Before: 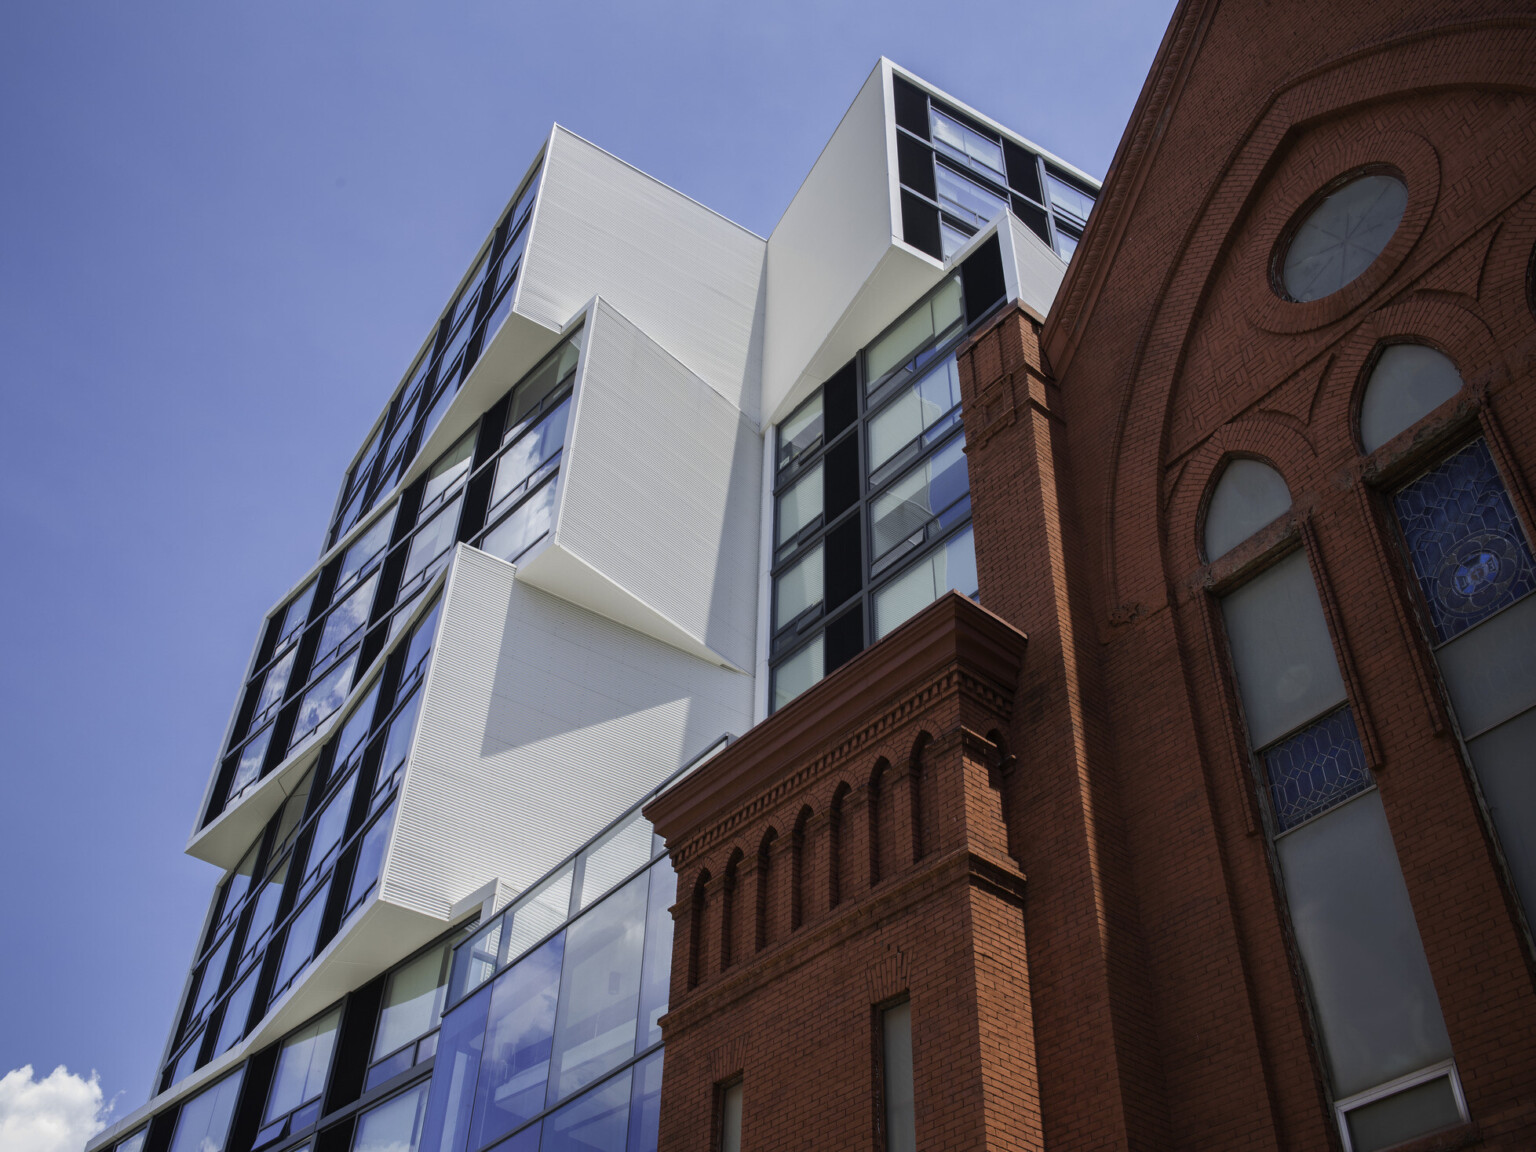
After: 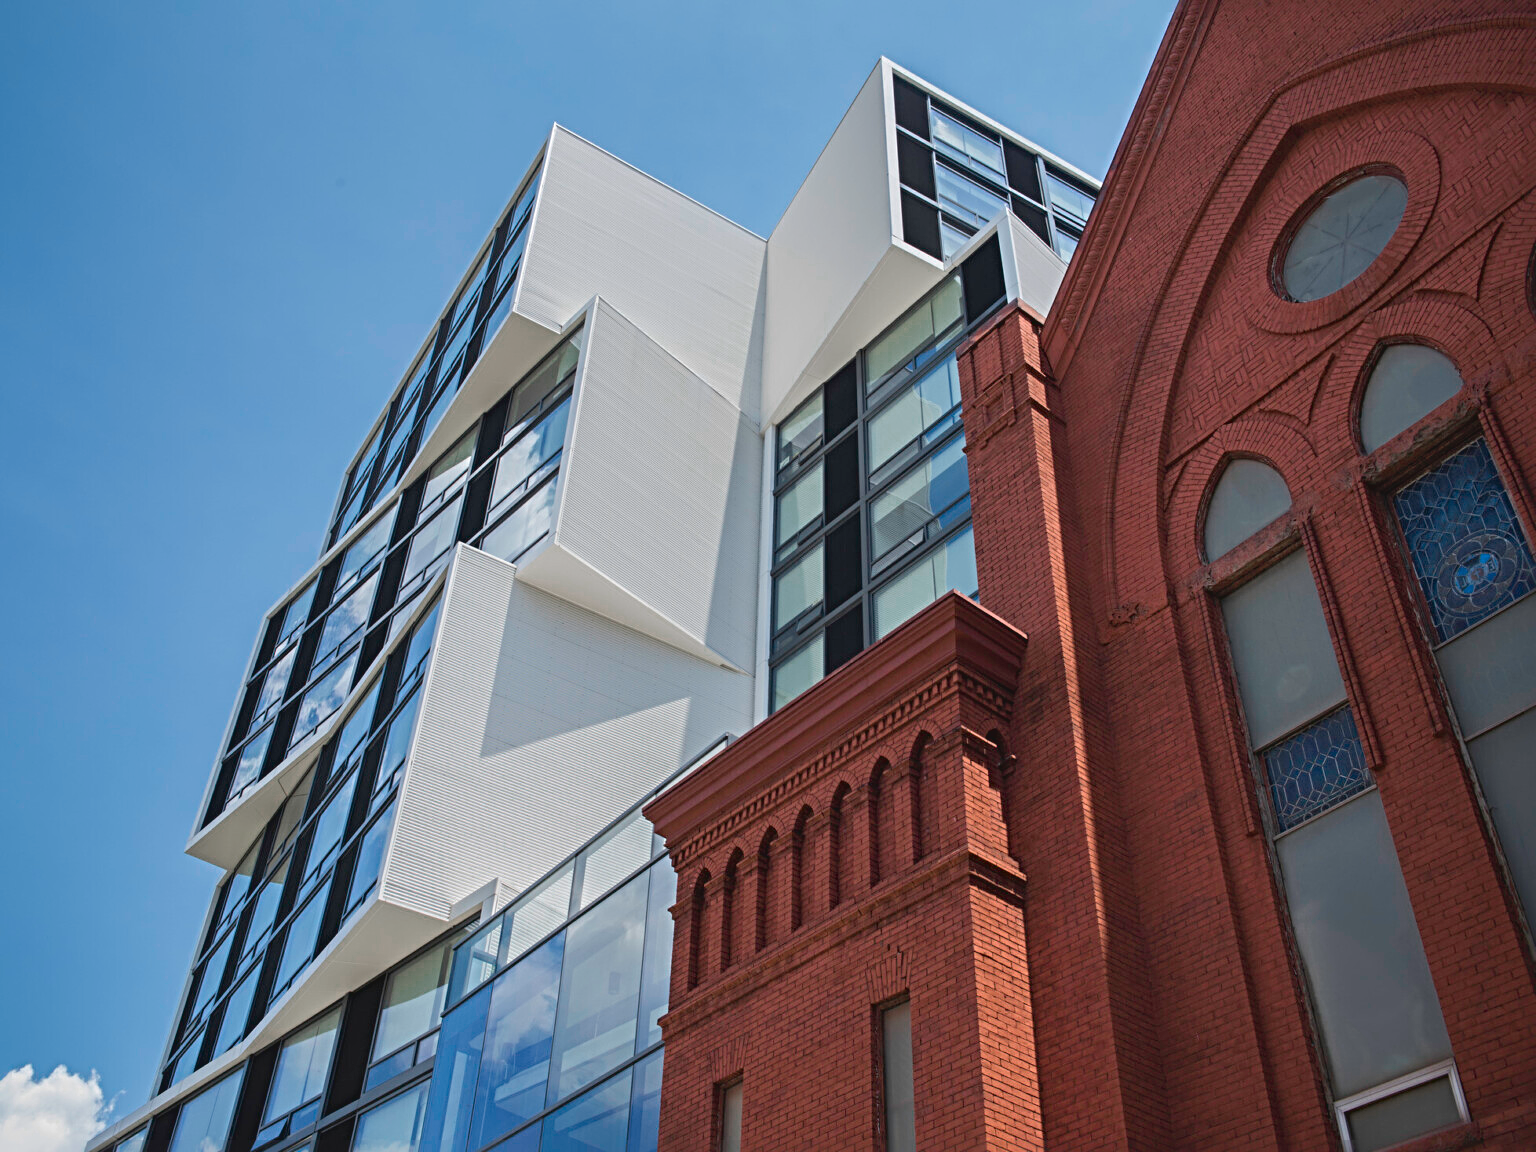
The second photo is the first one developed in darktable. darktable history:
color zones: curves: ch0 [(0, 0.558) (0.143, 0.548) (0.286, 0.447) (0.429, 0.259) (0.571, 0.5) (0.714, 0.5) (0.857, 0.593) (1, 0.558)]; ch1 [(0, 0.543) (0.01, 0.544) (0.12, 0.492) (0.248, 0.458) (0.5, 0.534) (0.748, 0.5) (0.99, 0.469) (1, 0.543)]; ch2 [(0, 0.507) (0.143, 0.522) (0.286, 0.505) (0.429, 0.5) (0.571, 0.5) (0.714, 0.5) (0.857, 0.5) (1, 0.507)]
sharpen: radius 4.853
contrast brightness saturation: contrast -0.102, saturation -0.083
